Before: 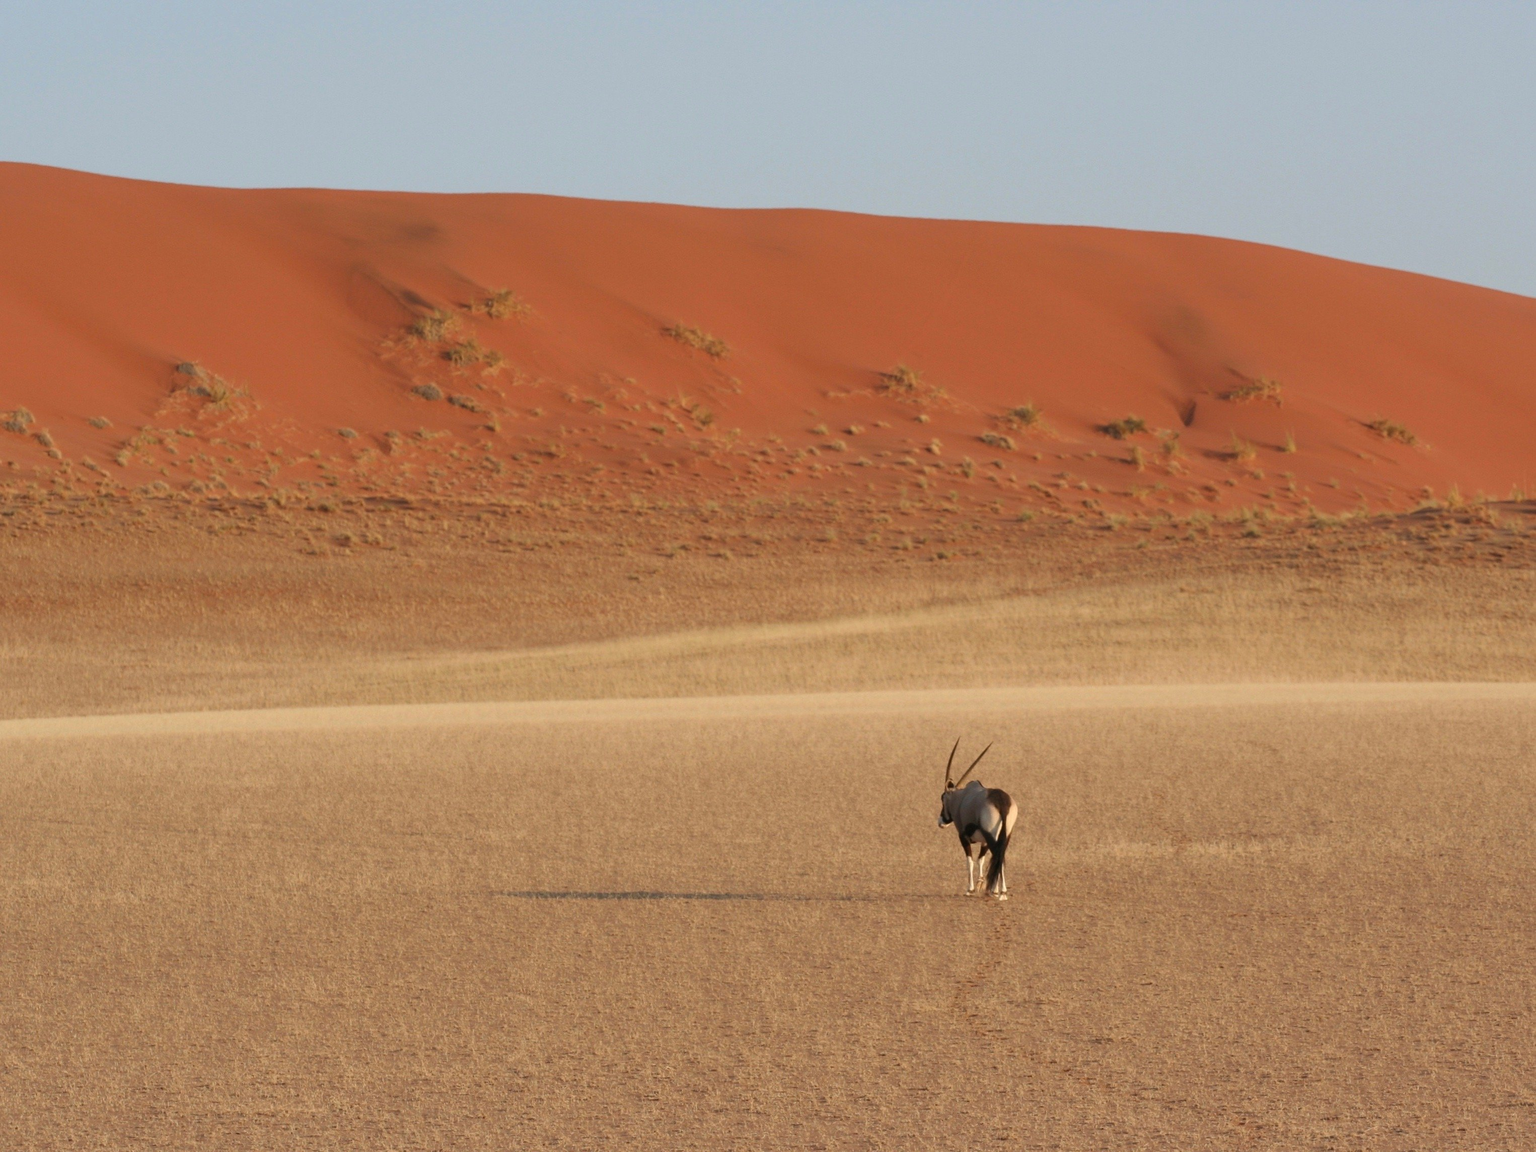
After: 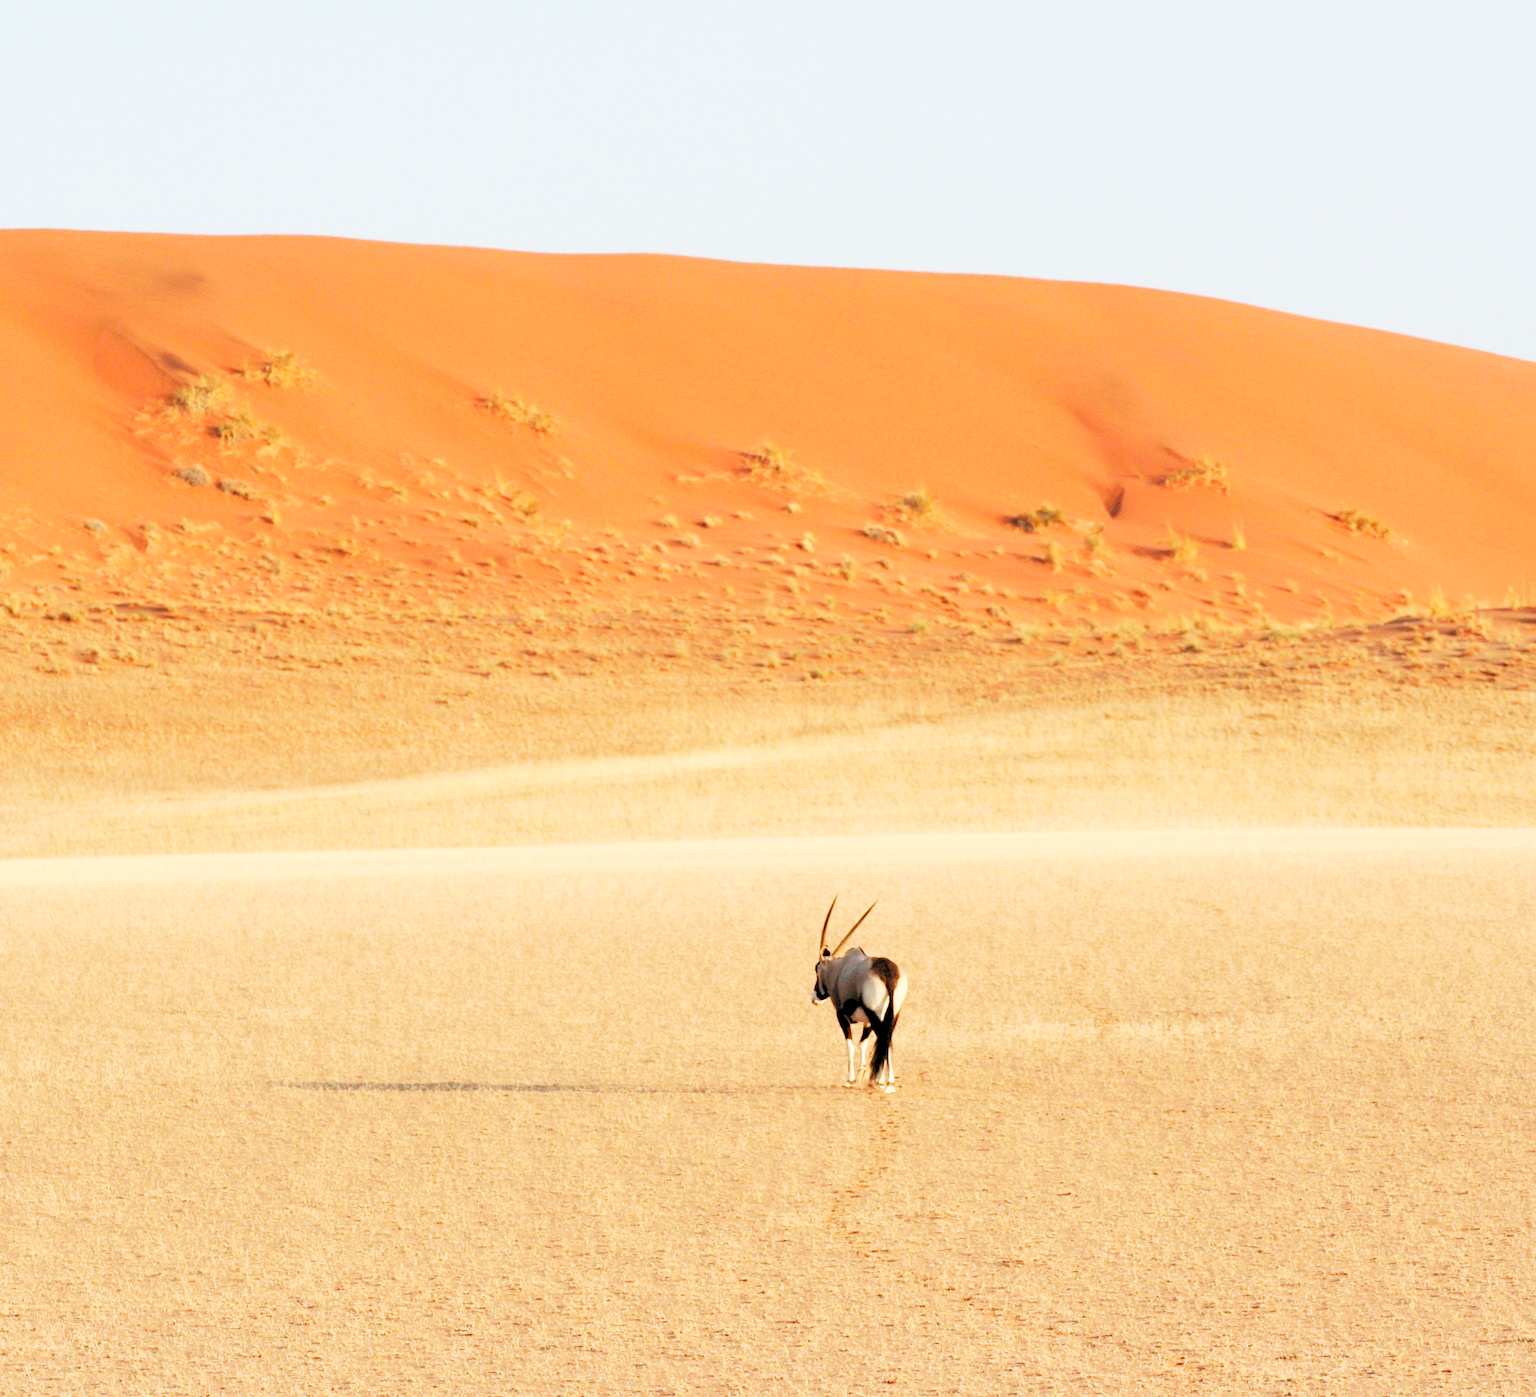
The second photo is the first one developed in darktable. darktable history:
crop: left 17.582%, bottom 0.031%
rgb levels: preserve colors sum RGB, levels [[0.038, 0.433, 0.934], [0, 0.5, 1], [0, 0.5, 1]]
base curve: curves: ch0 [(0, 0) (0.007, 0.004) (0.027, 0.03) (0.046, 0.07) (0.207, 0.54) (0.442, 0.872) (0.673, 0.972) (1, 1)], preserve colors none
white balance: red 1, blue 1
